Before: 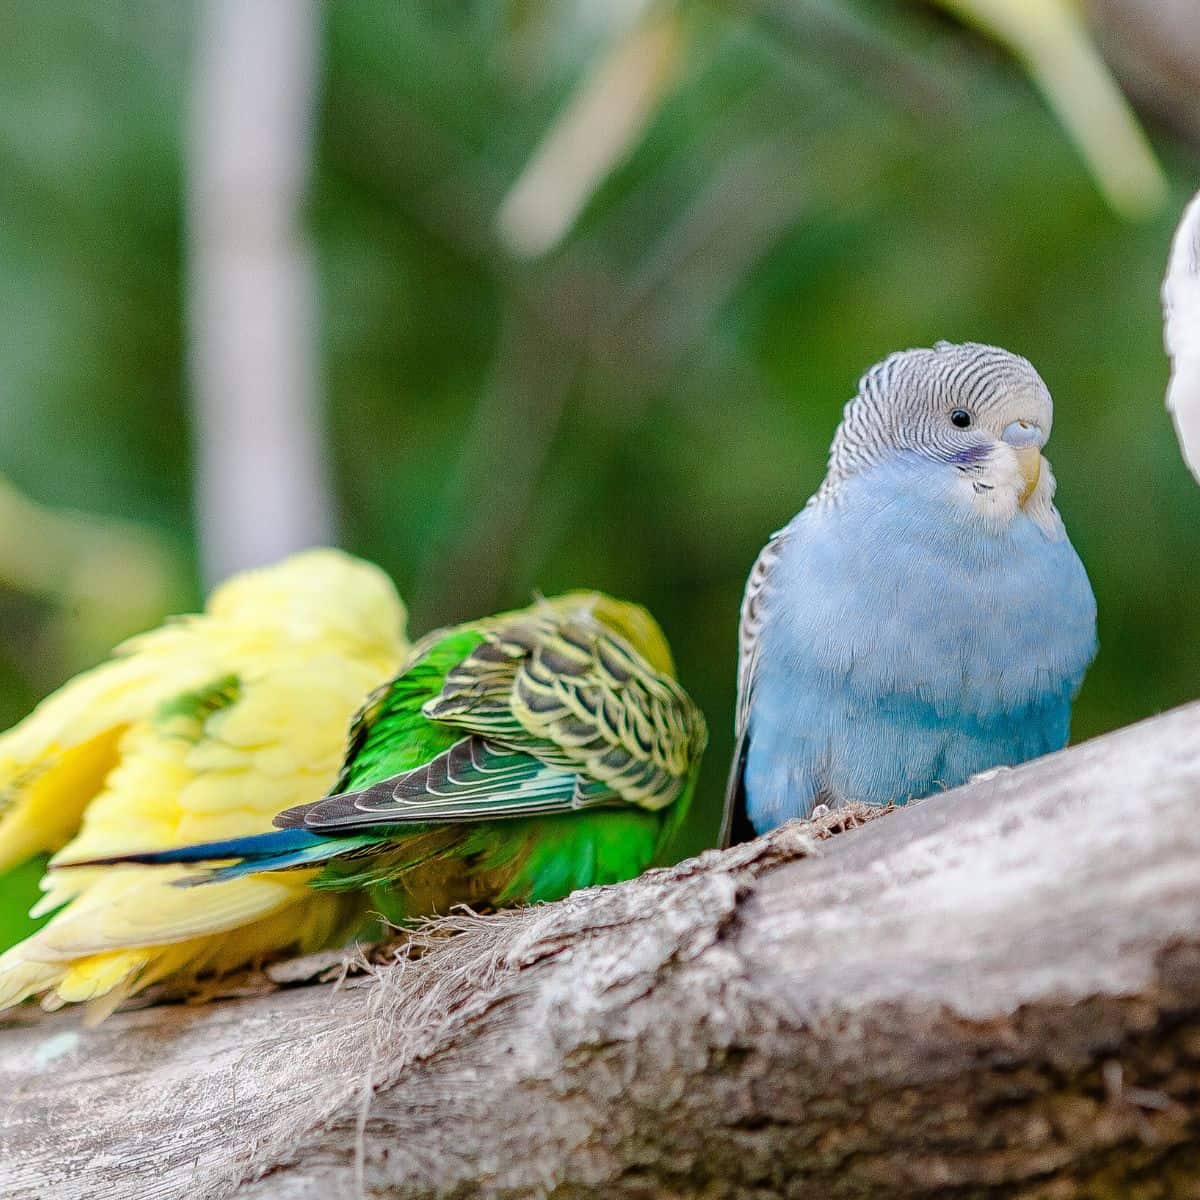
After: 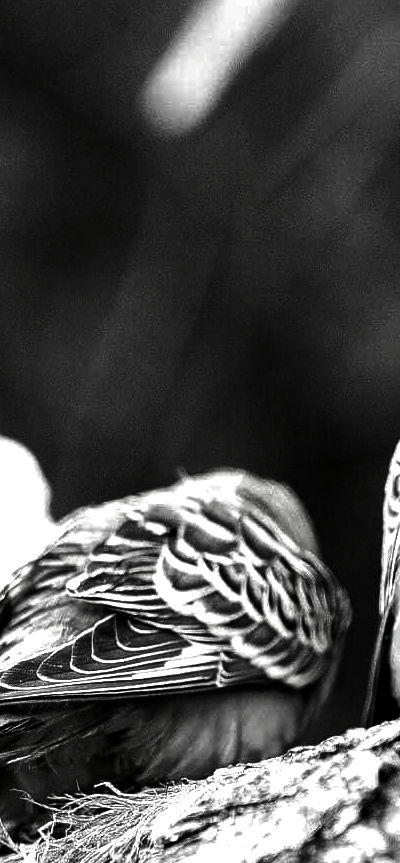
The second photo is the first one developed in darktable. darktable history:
crop and rotate: left 29.733%, top 10.219%, right 36.87%, bottom 17.815%
contrast brightness saturation: contrast 0.024, brightness -0.984, saturation -0.993
exposure: black level correction 0, exposure 1.098 EV, compensate highlight preservation false
